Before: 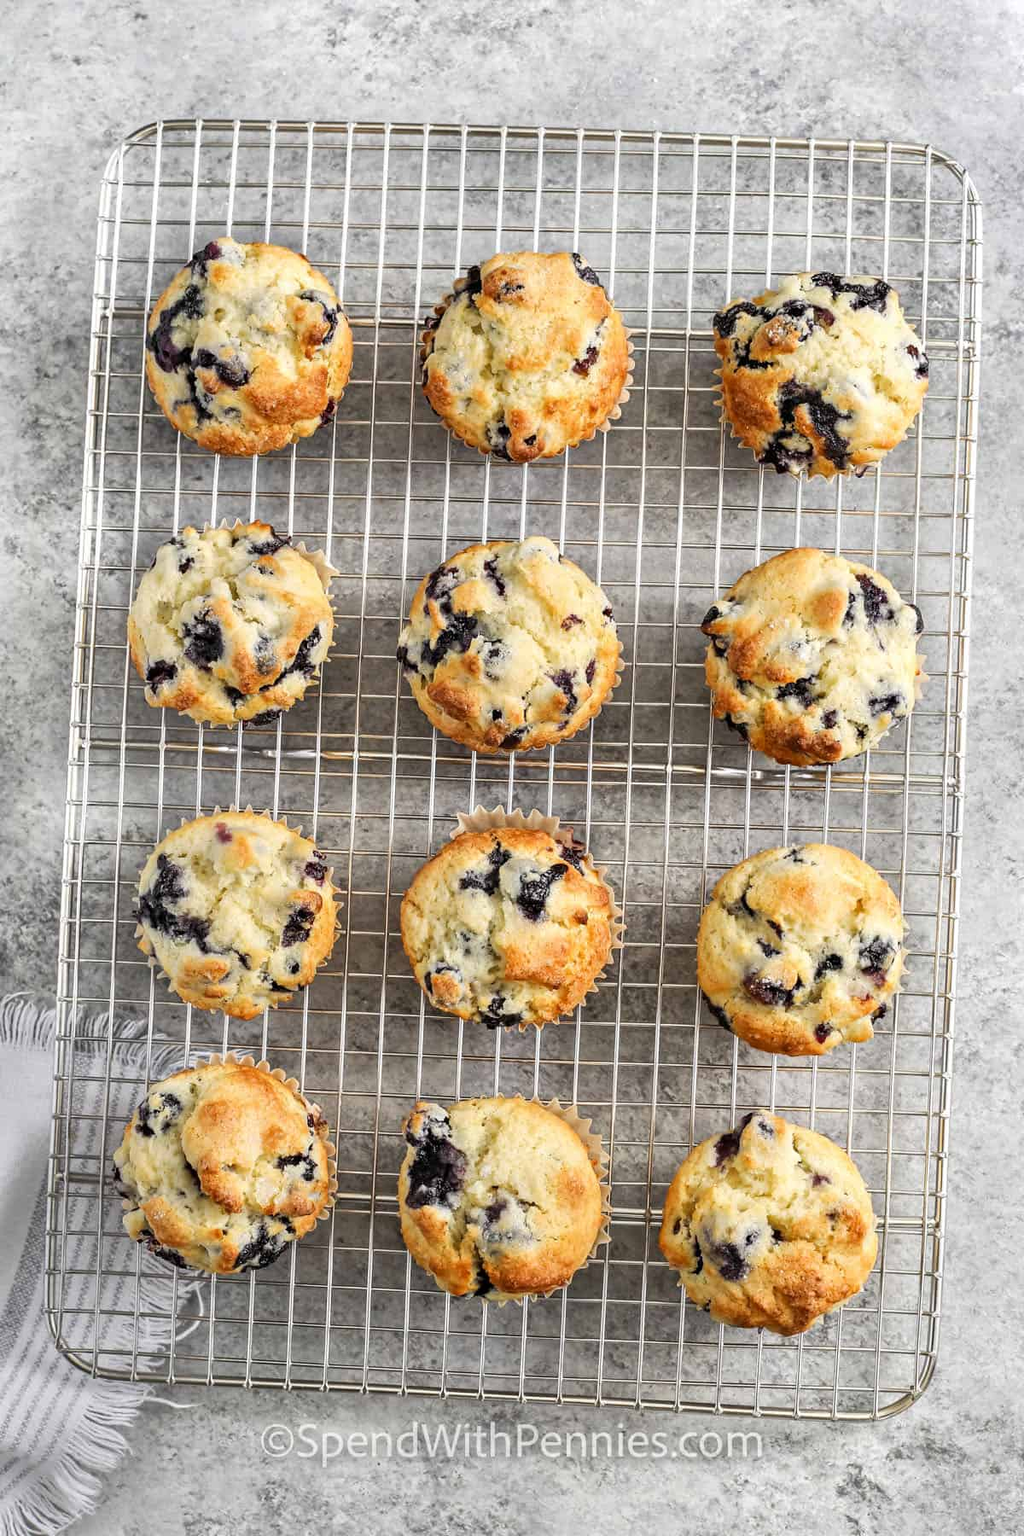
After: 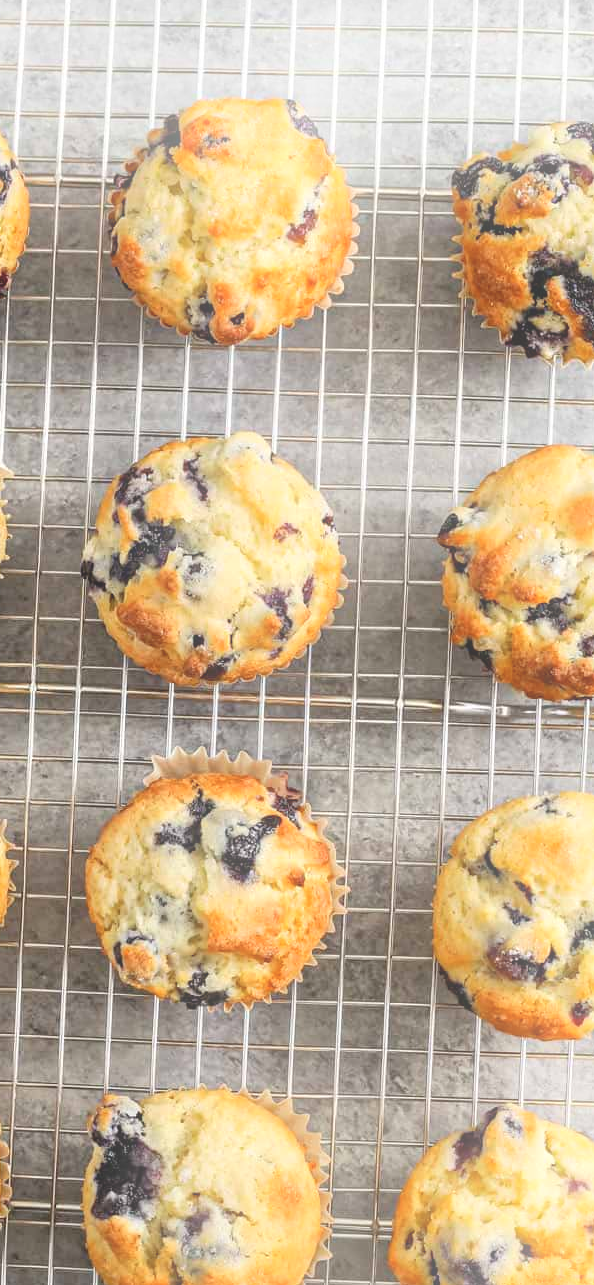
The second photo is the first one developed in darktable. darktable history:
bloom: threshold 82.5%, strength 16.25%
crop: left 32.075%, top 10.976%, right 18.355%, bottom 17.596%
